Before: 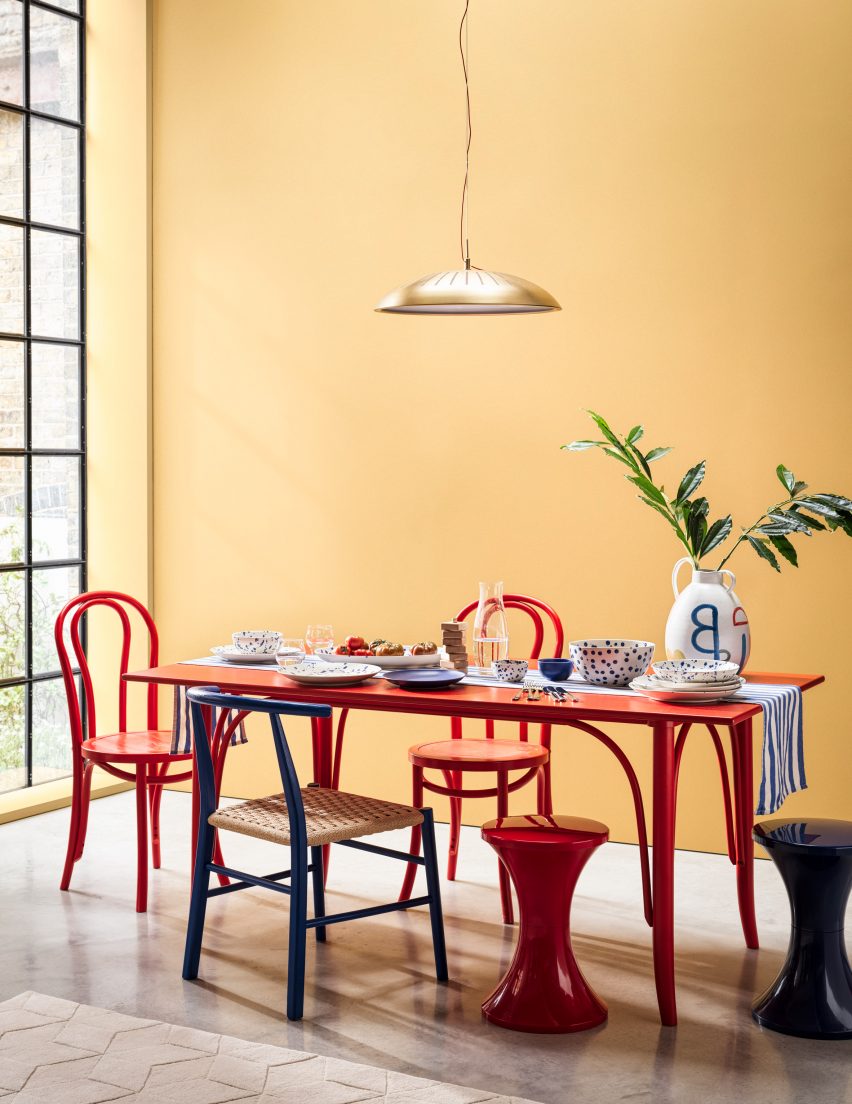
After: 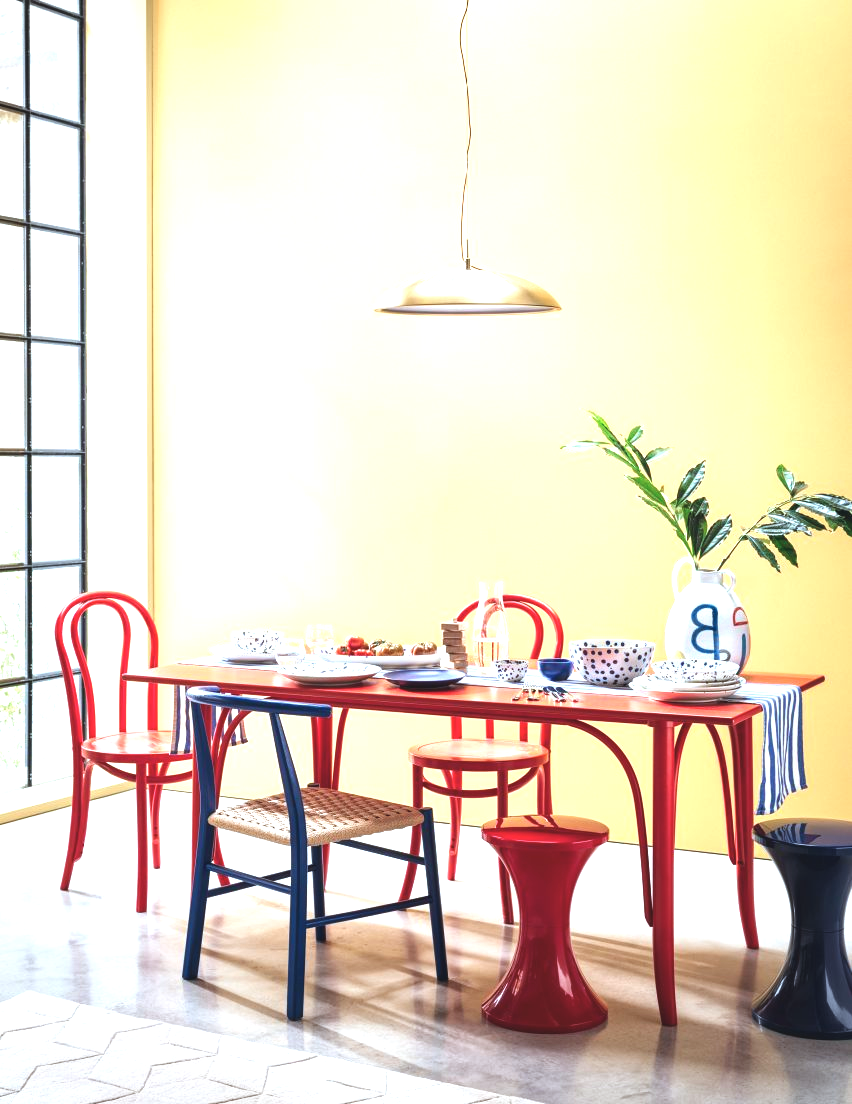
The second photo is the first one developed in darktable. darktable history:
exposure: black level correction -0.005, exposure 1.002 EV, compensate highlight preservation false
color calibration: illuminant Planckian (black body), x 0.375, y 0.373, temperature 4117 K
